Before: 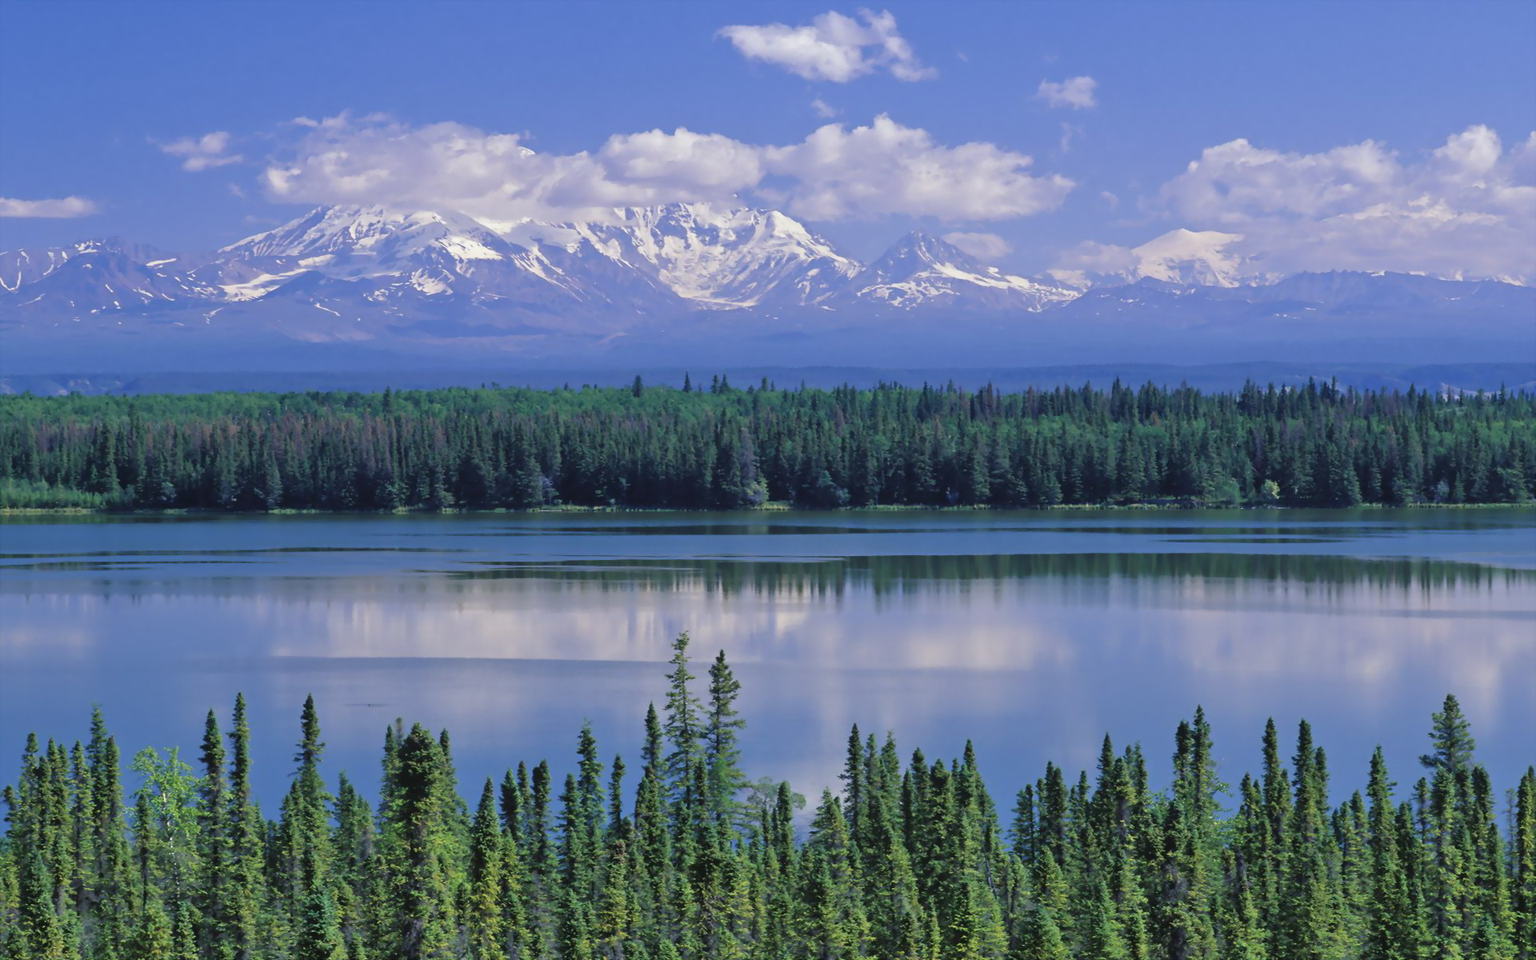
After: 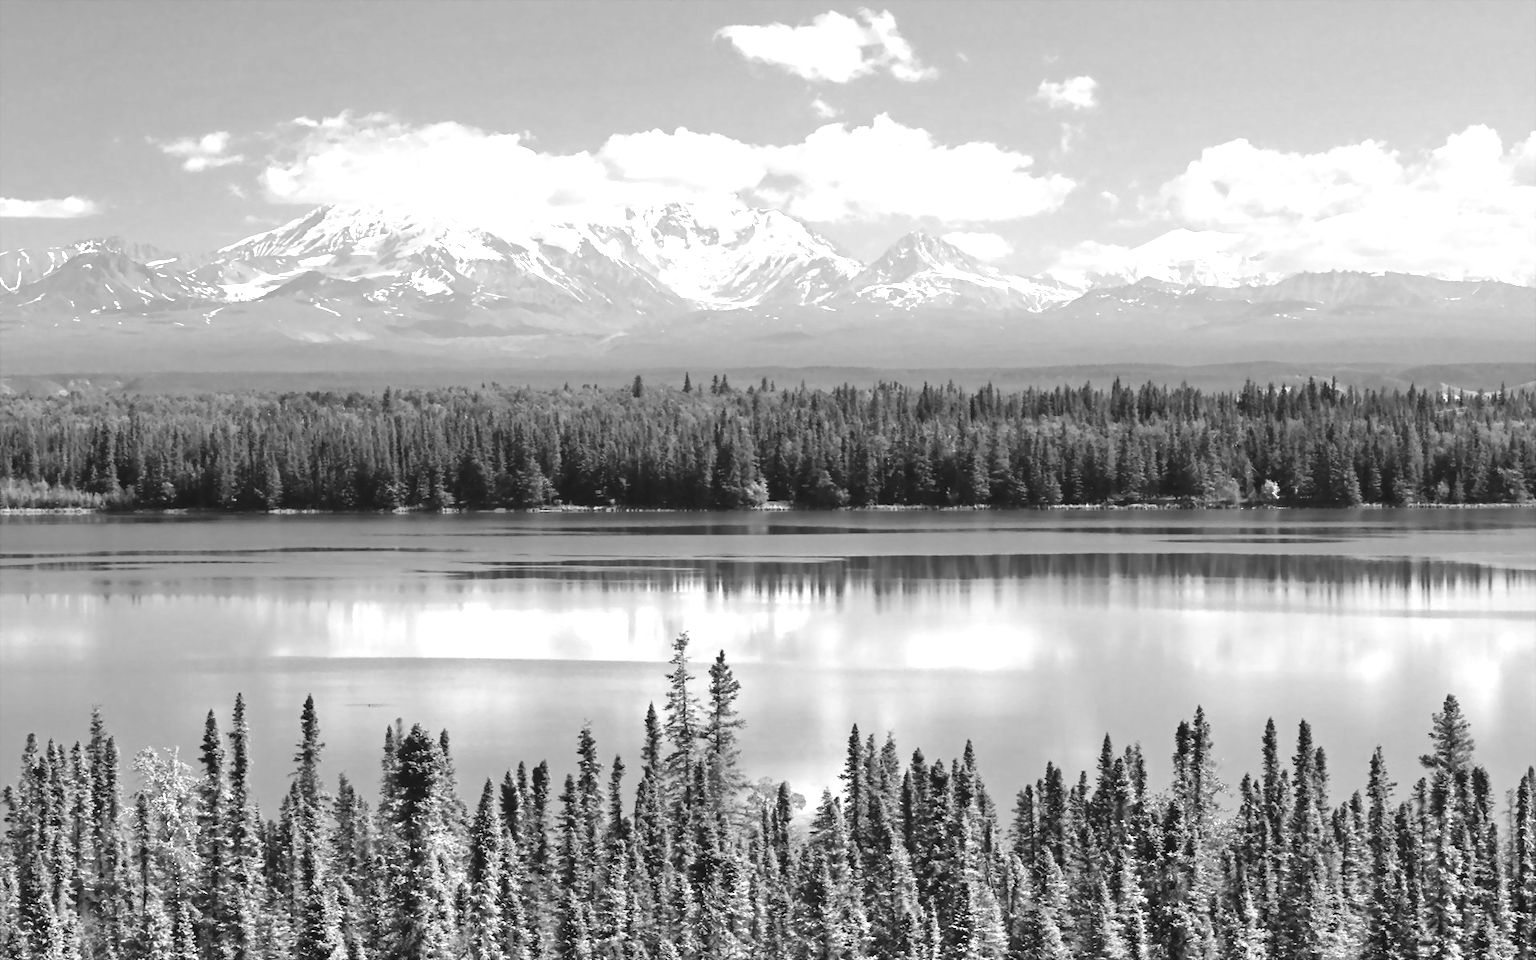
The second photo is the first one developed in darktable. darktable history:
exposure: exposure 1 EV, compensate highlight preservation false
color balance rgb: shadows lift › luminance -20%, power › hue 72.24°, highlights gain › luminance 15%, global offset › hue 171.6°, perceptual saturation grading › highlights -15%, perceptual saturation grading › shadows 25%, global vibrance 30%, contrast 10%
monochrome: on, module defaults
